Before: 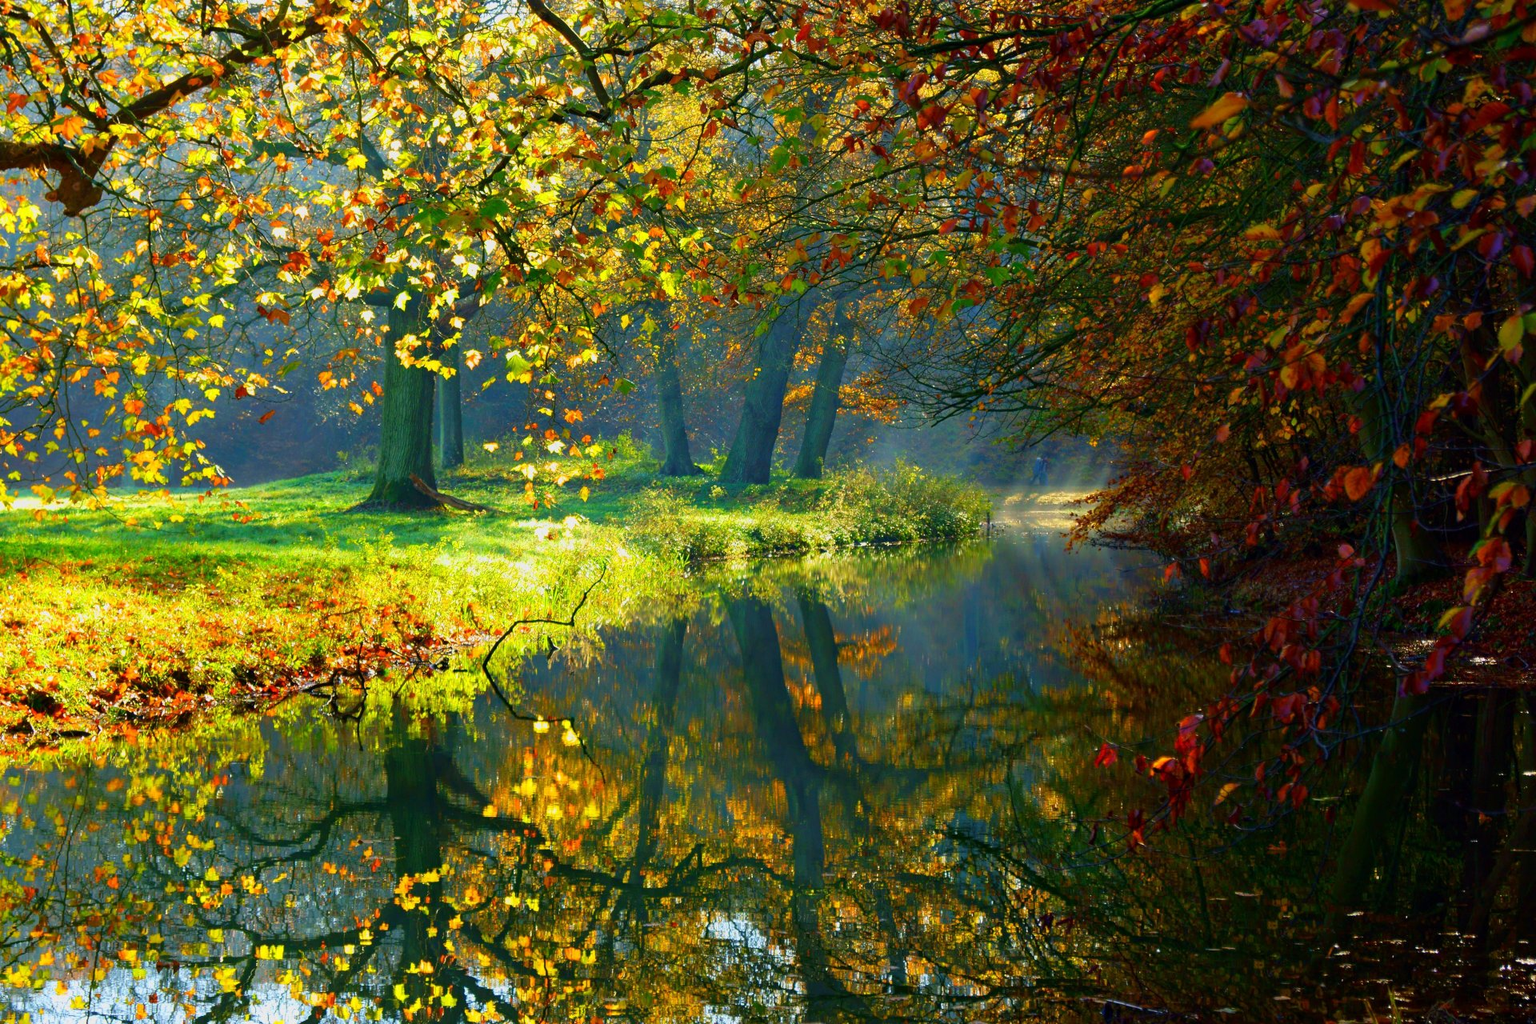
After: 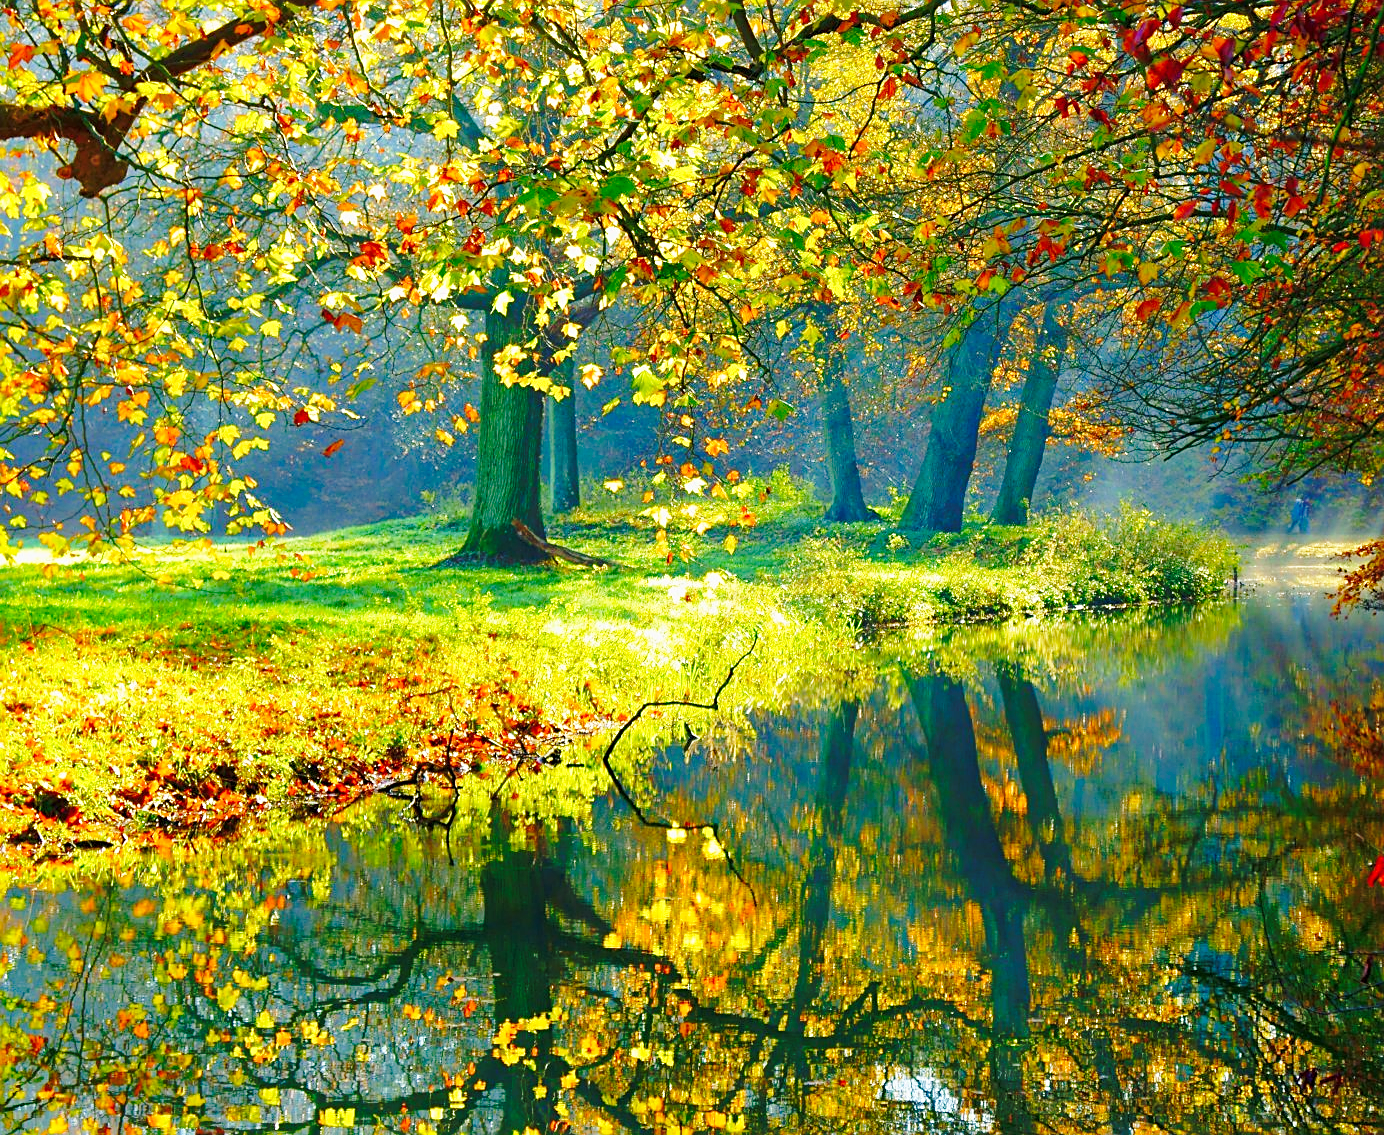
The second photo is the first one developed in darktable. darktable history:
crop: top 5.763%, right 27.887%, bottom 5.553%
sharpen: on, module defaults
shadows and highlights: on, module defaults
base curve: curves: ch0 [(0, 0) (0.032, 0.037) (0.105, 0.228) (0.435, 0.76) (0.856, 0.983) (1, 1)], preserve colors none
